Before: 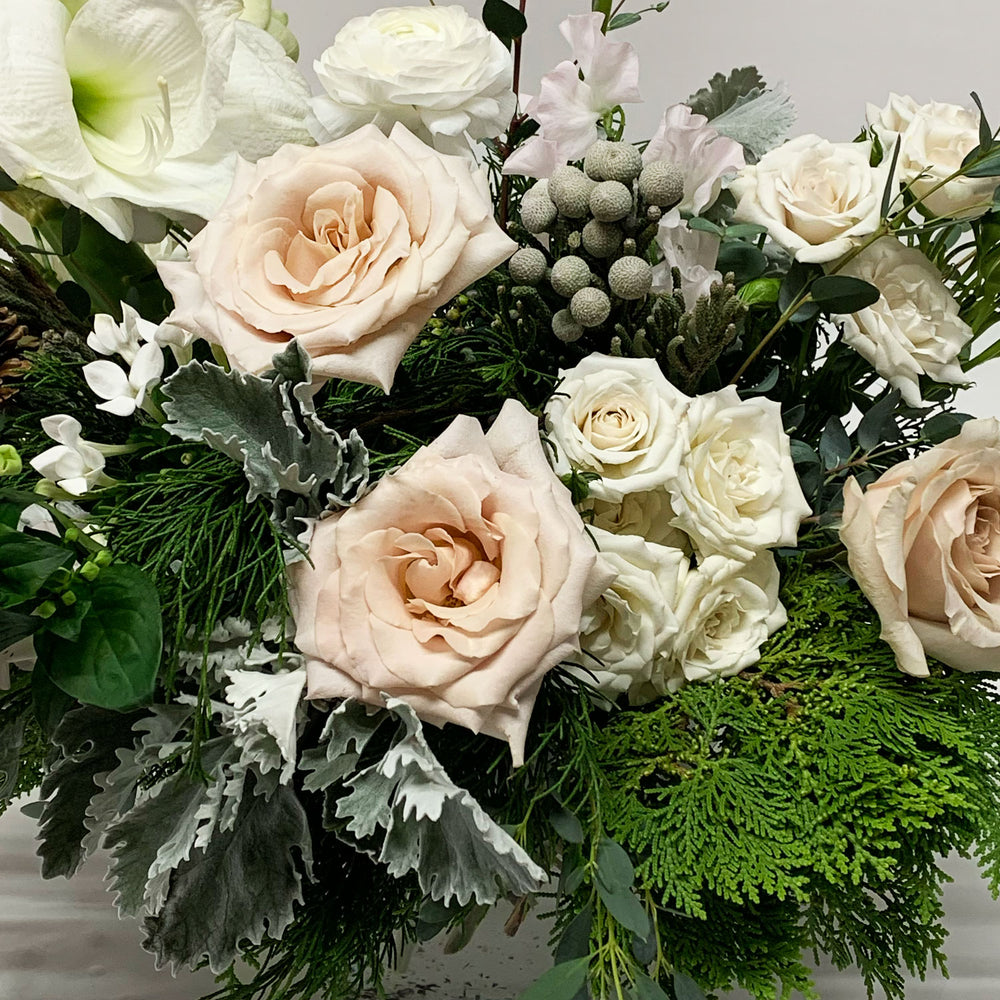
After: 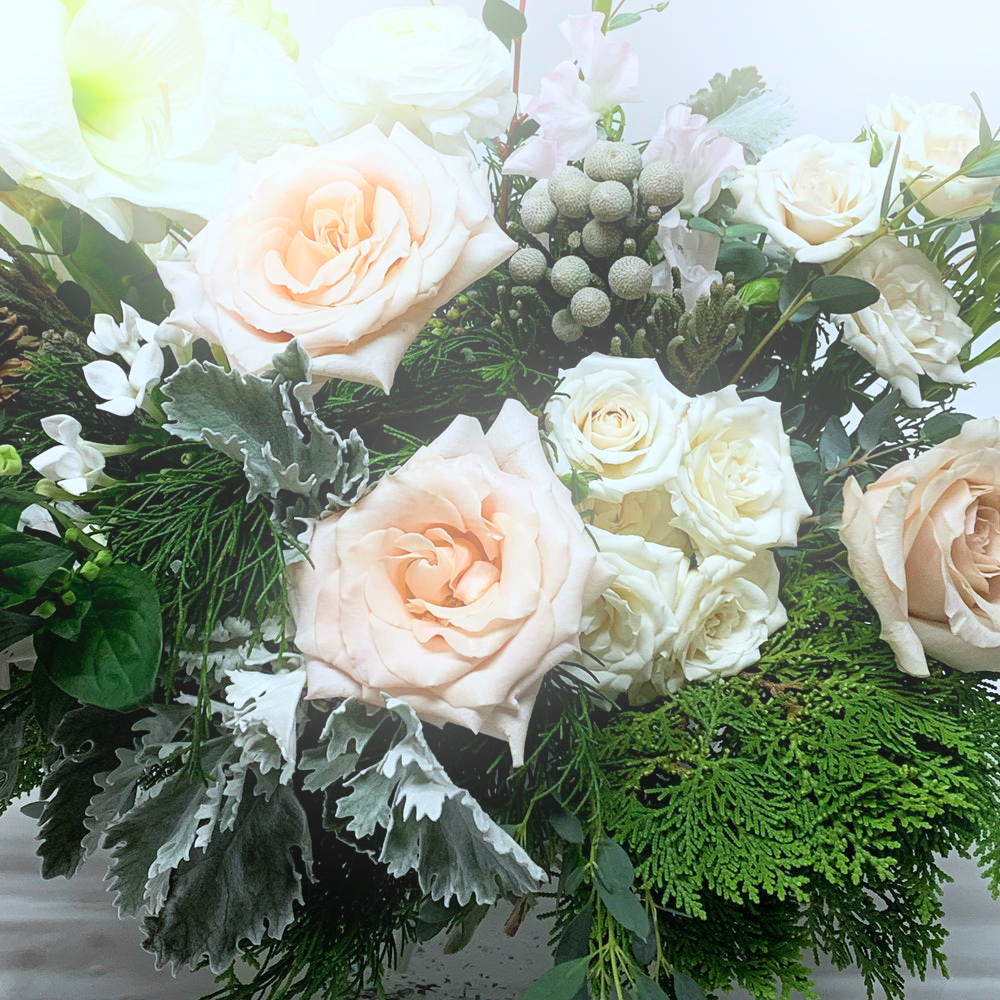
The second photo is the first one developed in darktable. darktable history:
bloom: threshold 82.5%, strength 16.25%
color calibration: x 0.37, y 0.377, temperature 4289.93 K
